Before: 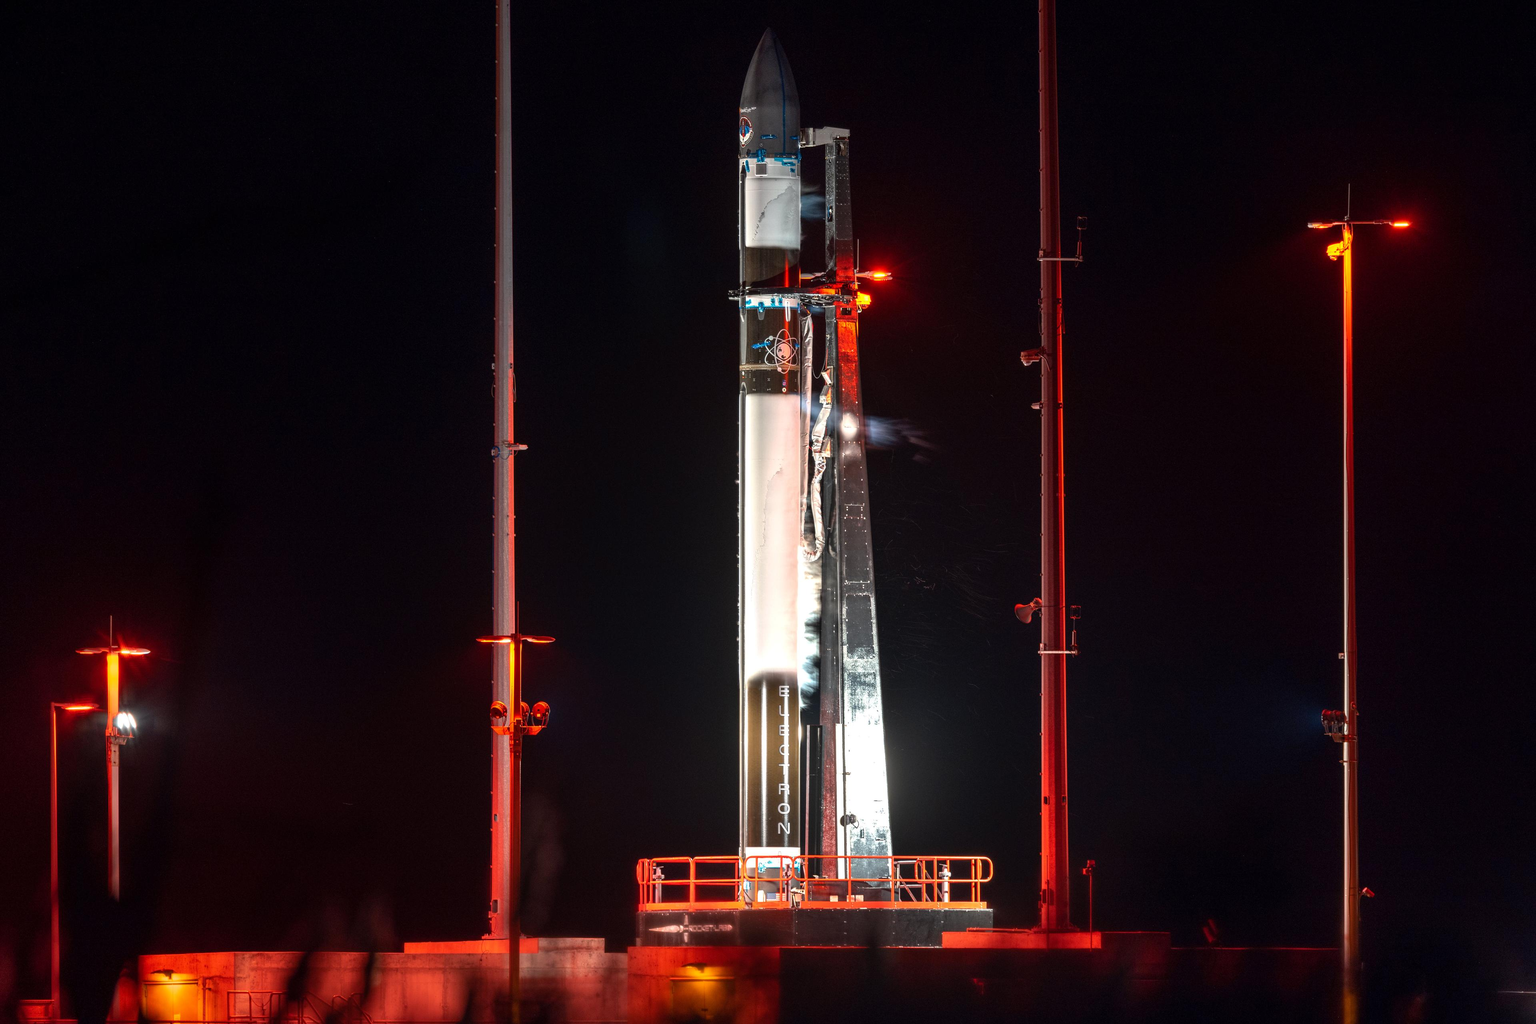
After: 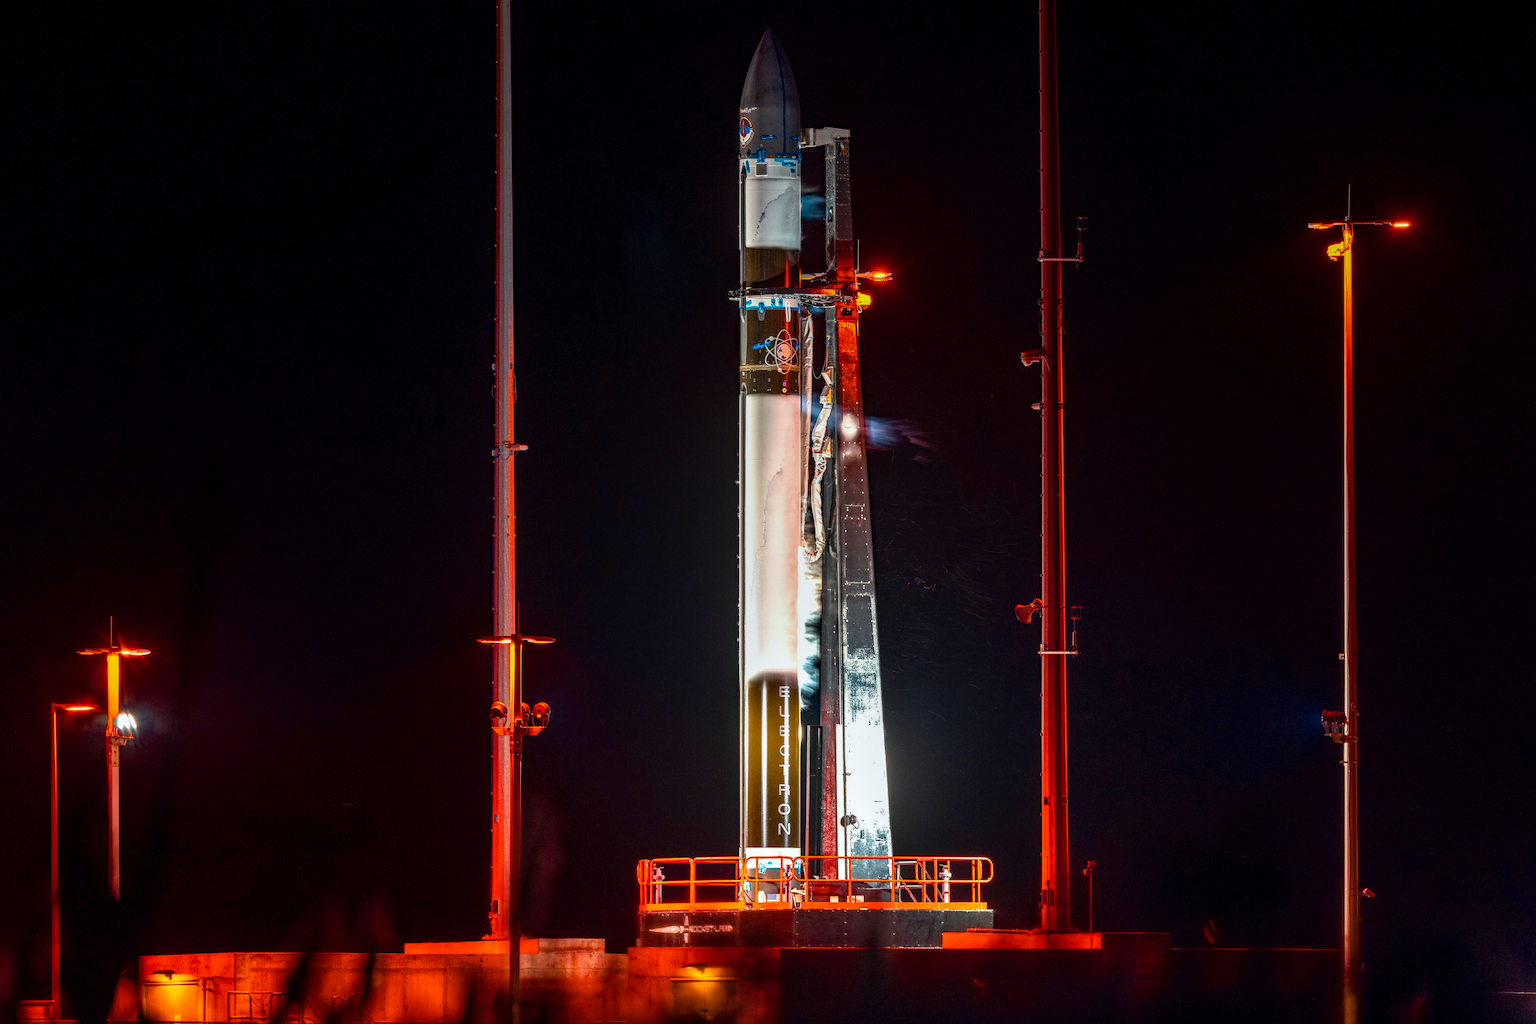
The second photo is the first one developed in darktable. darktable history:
color balance rgb: perceptual saturation grading › global saturation 20%, perceptual saturation grading › highlights -25%, perceptual saturation grading › shadows 50.52%, global vibrance 40.24%
local contrast: on, module defaults
graduated density: on, module defaults
haze removal: compatibility mode true, adaptive false
